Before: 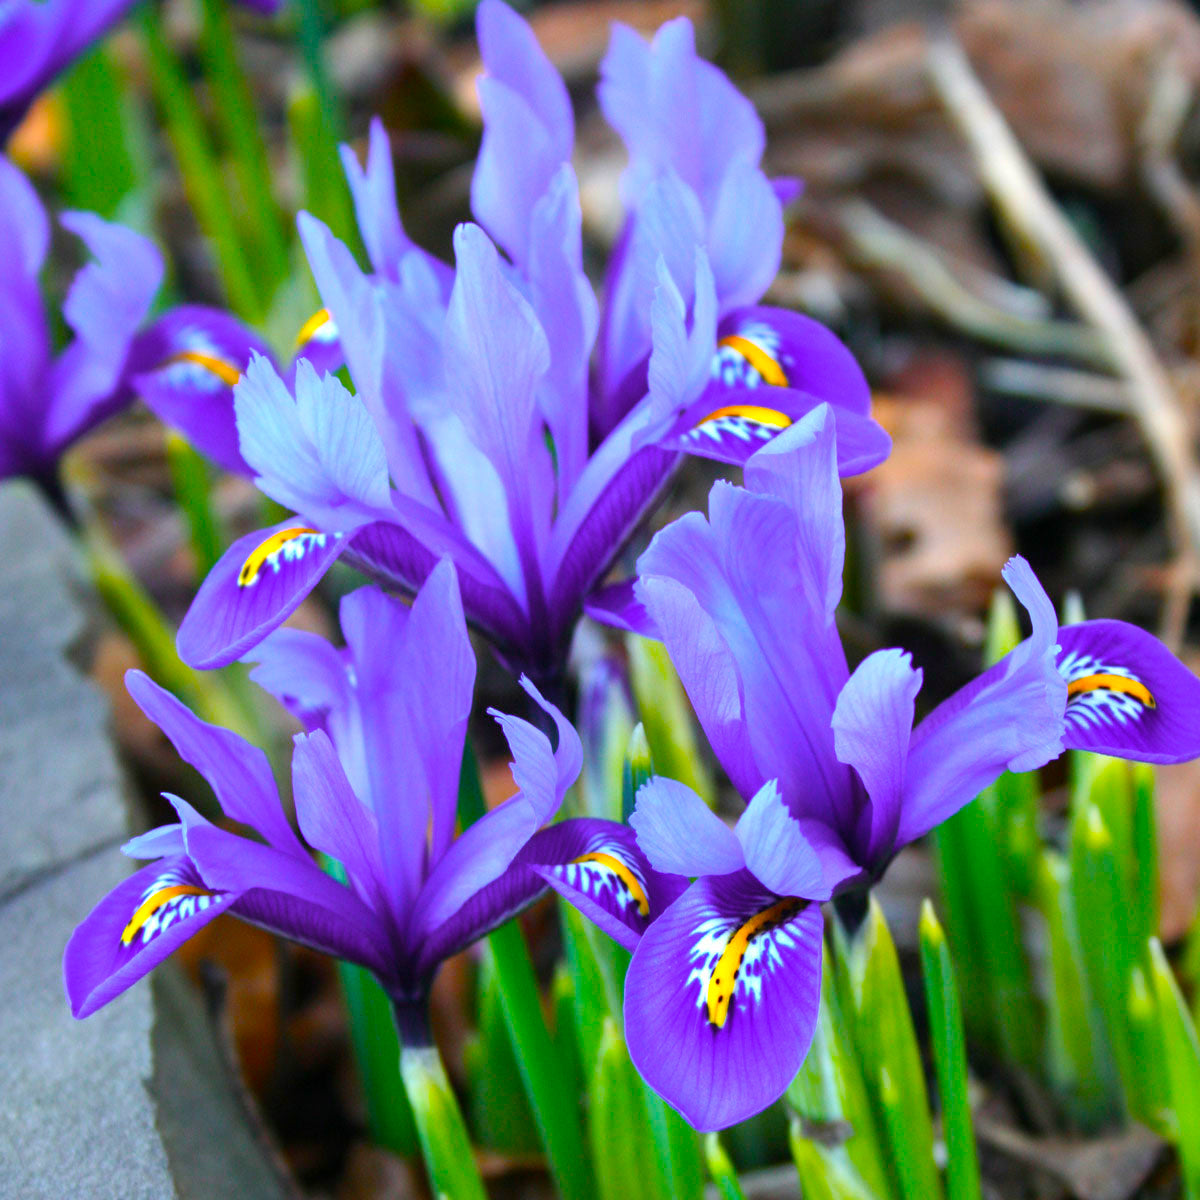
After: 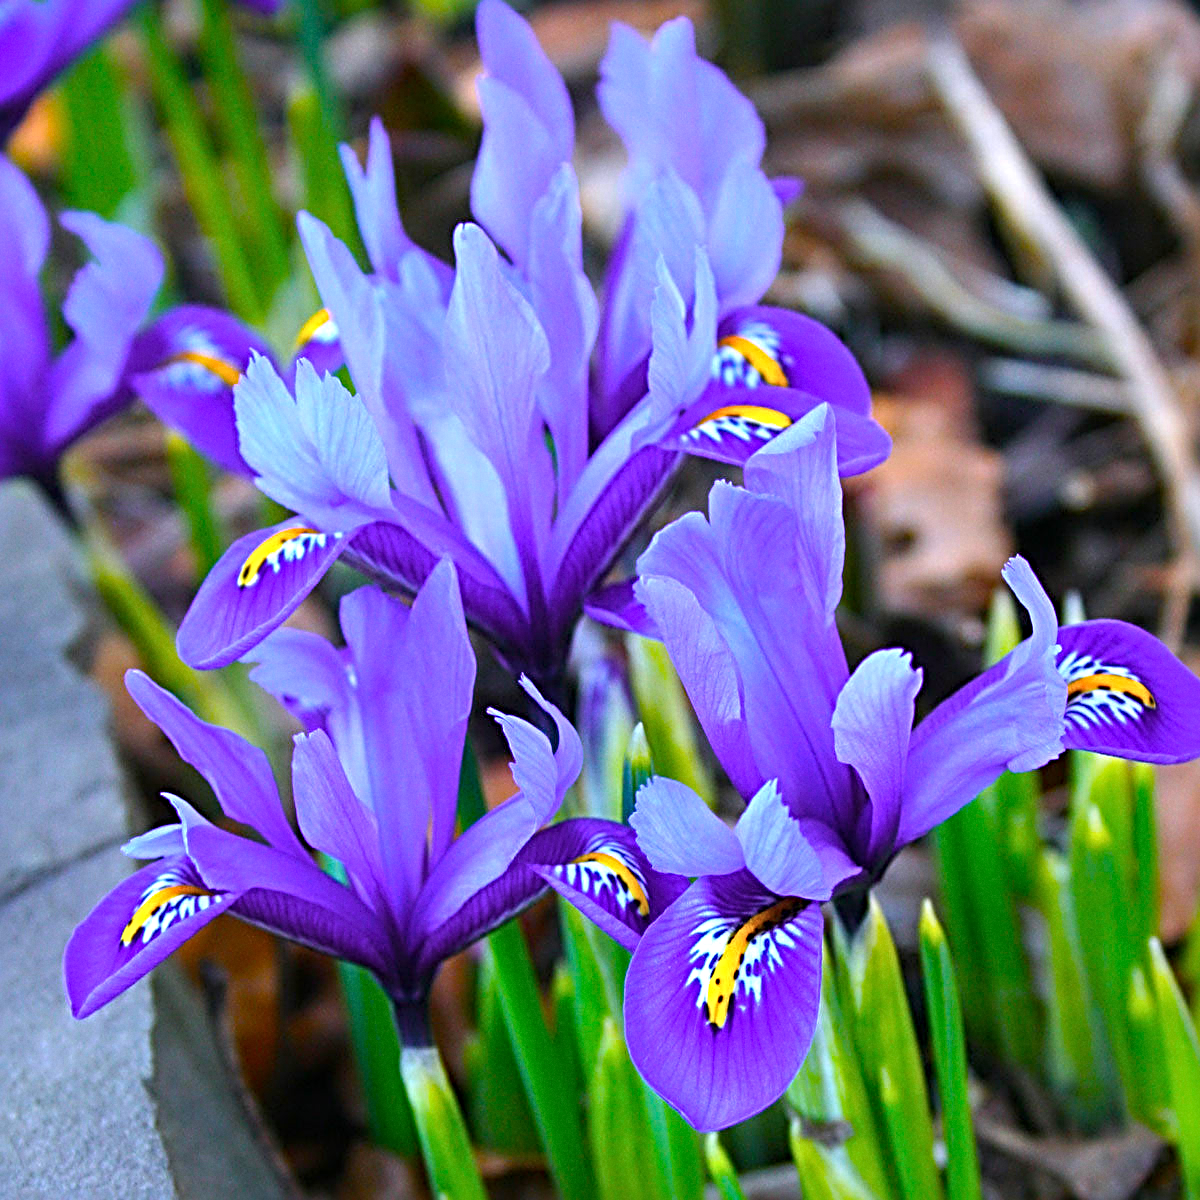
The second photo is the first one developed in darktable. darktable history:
grain: coarseness 14.57 ISO, strength 8.8%
sharpen: radius 3.69, amount 0.928
white balance: red 1.004, blue 1.096
